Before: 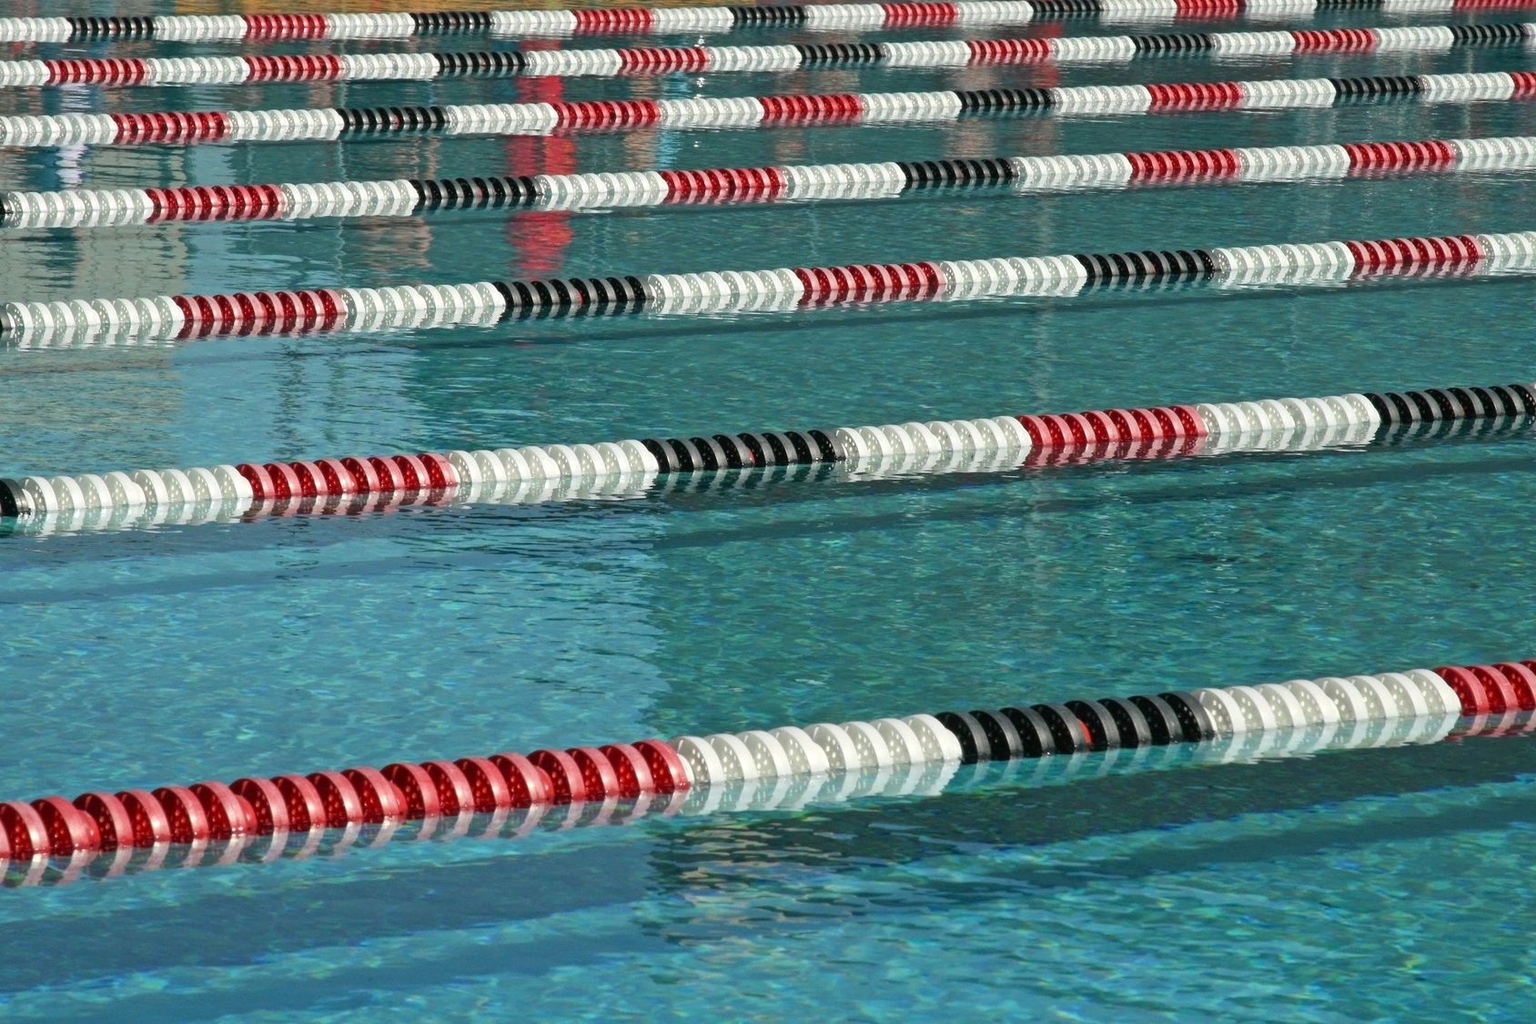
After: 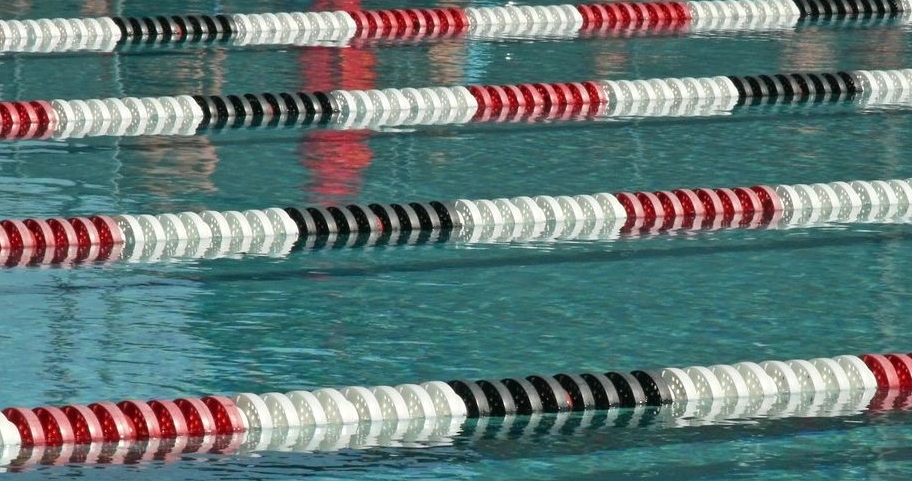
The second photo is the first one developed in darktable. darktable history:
crop: left 15.272%, top 9.086%, right 30.68%, bottom 48.107%
